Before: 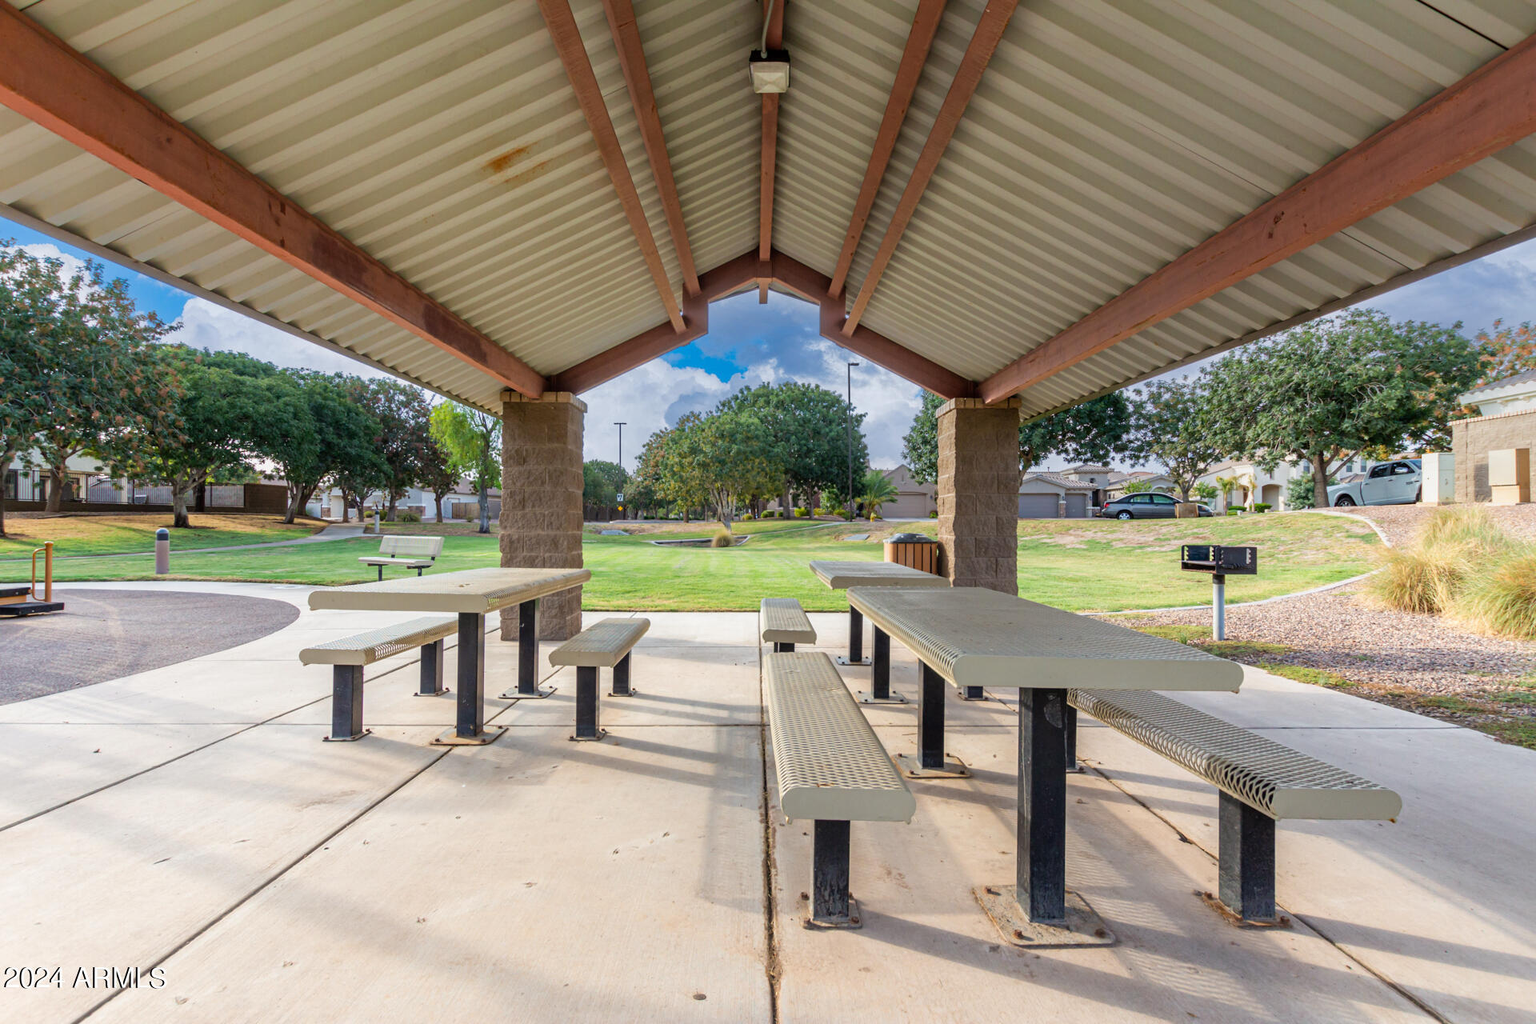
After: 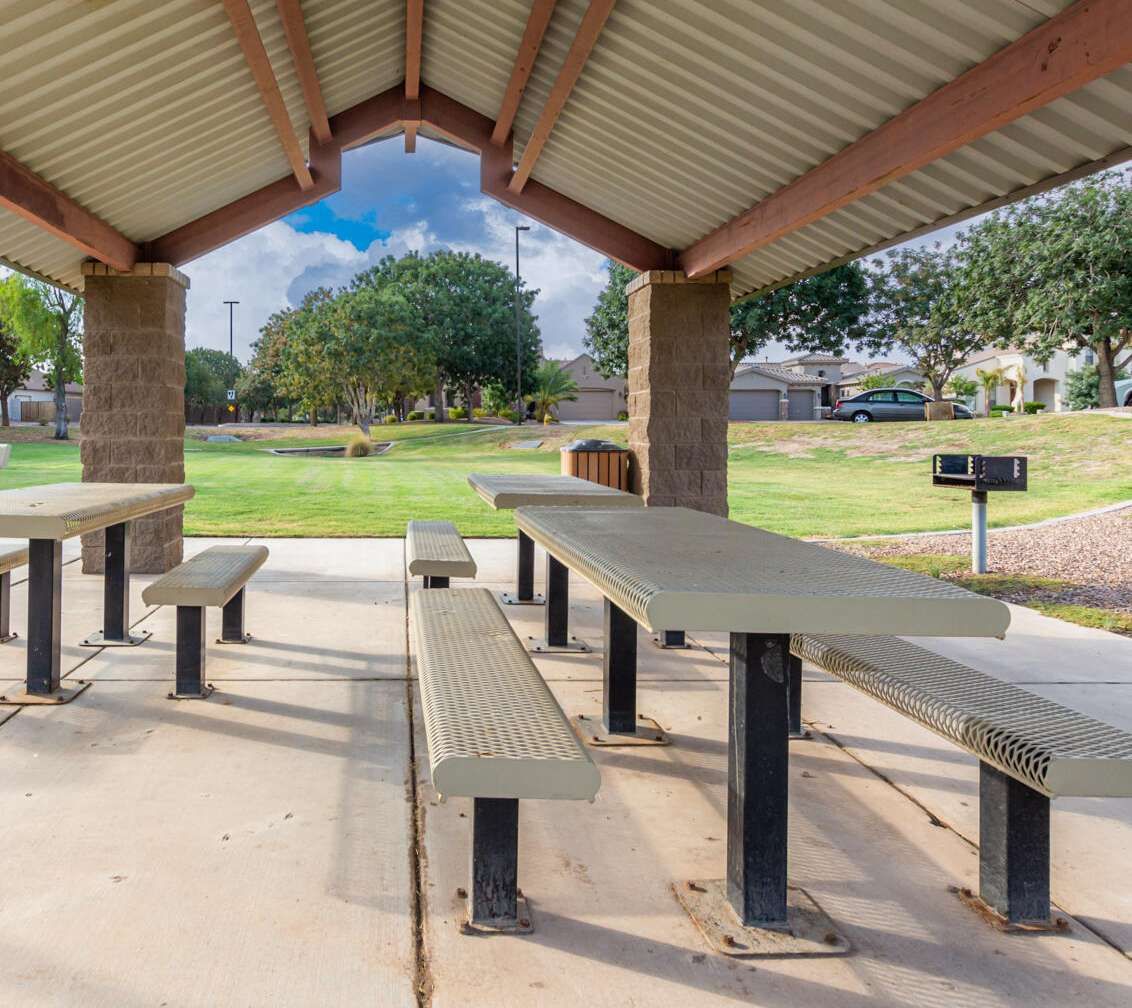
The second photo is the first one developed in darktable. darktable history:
crop and rotate: left 28.341%, top 17.752%, right 12.672%, bottom 3.478%
